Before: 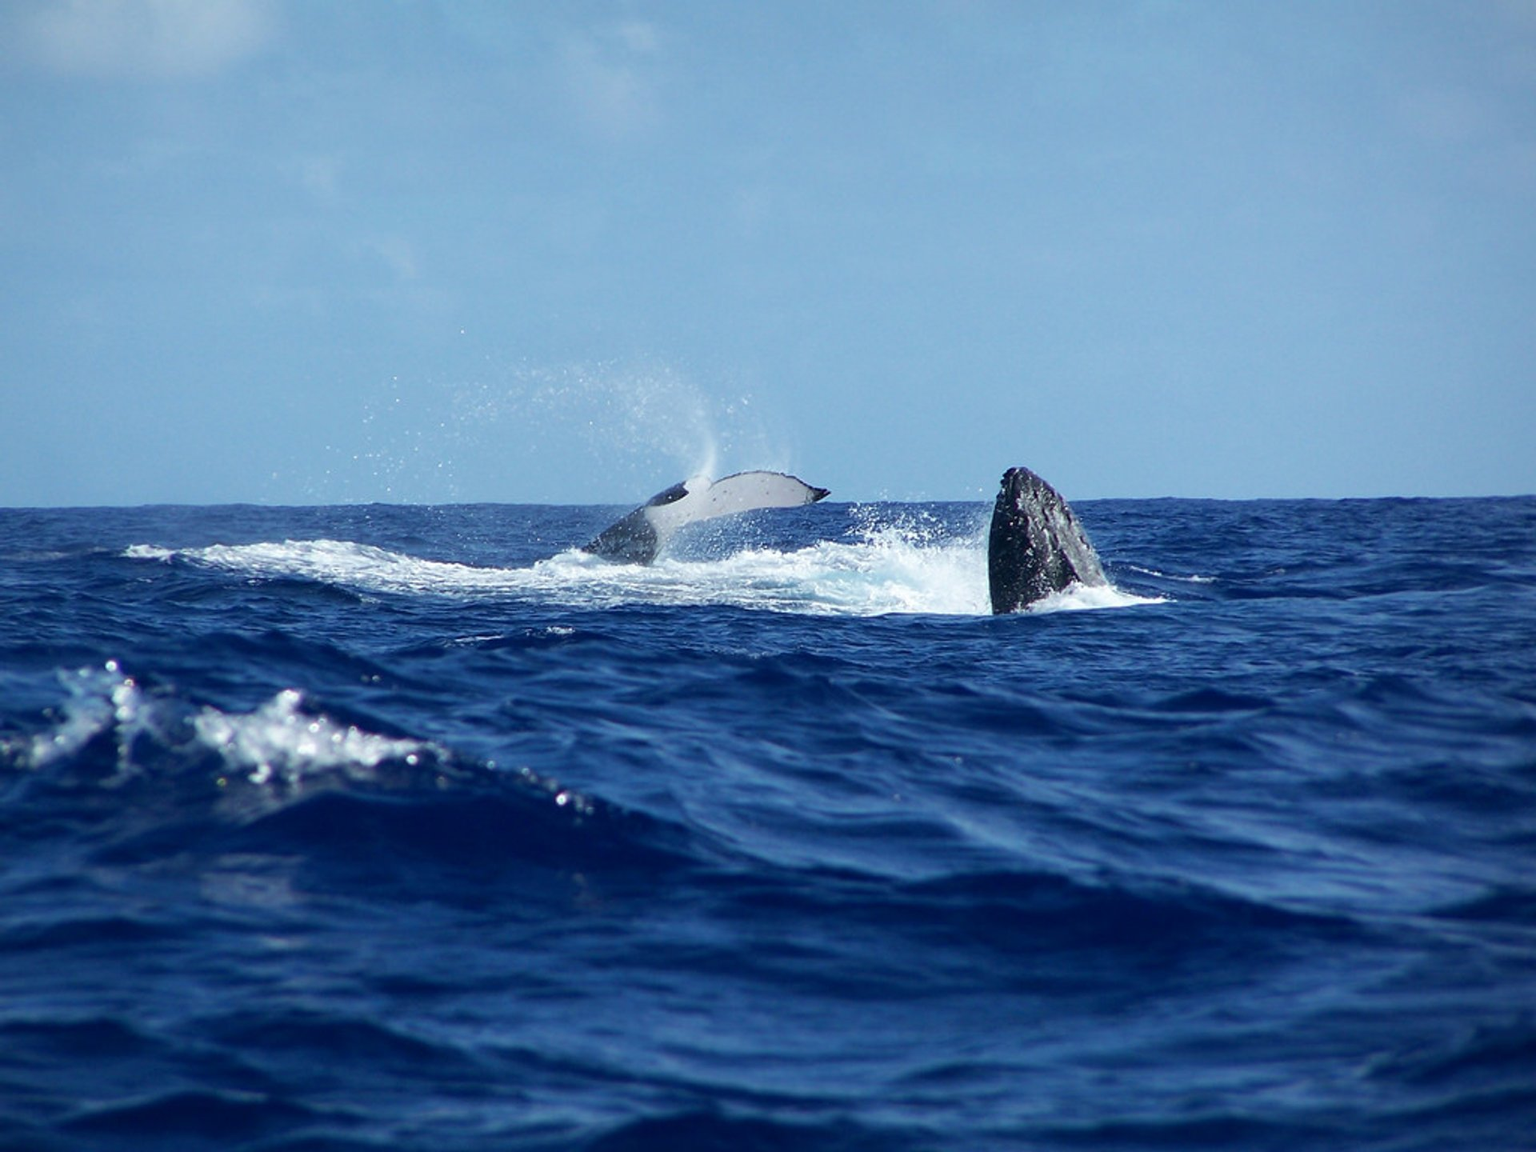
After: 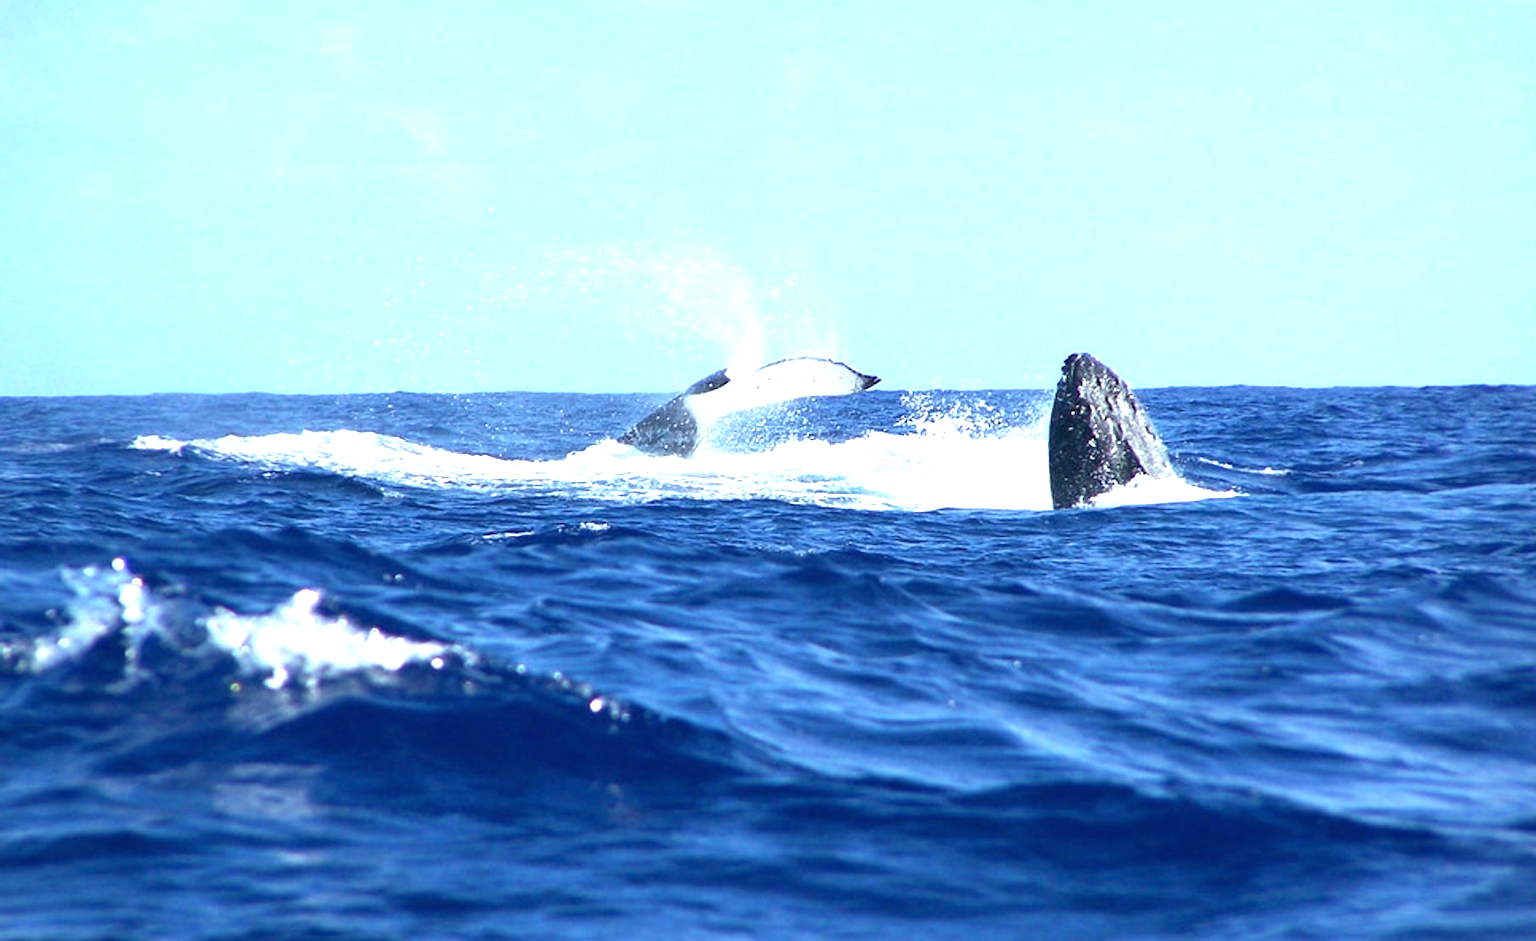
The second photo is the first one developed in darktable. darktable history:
crop and rotate: angle 0.03°, top 11.643%, right 5.651%, bottom 11.189%
exposure: black level correction 0, exposure 1.379 EV, compensate exposure bias true, compensate highlight preservation false
